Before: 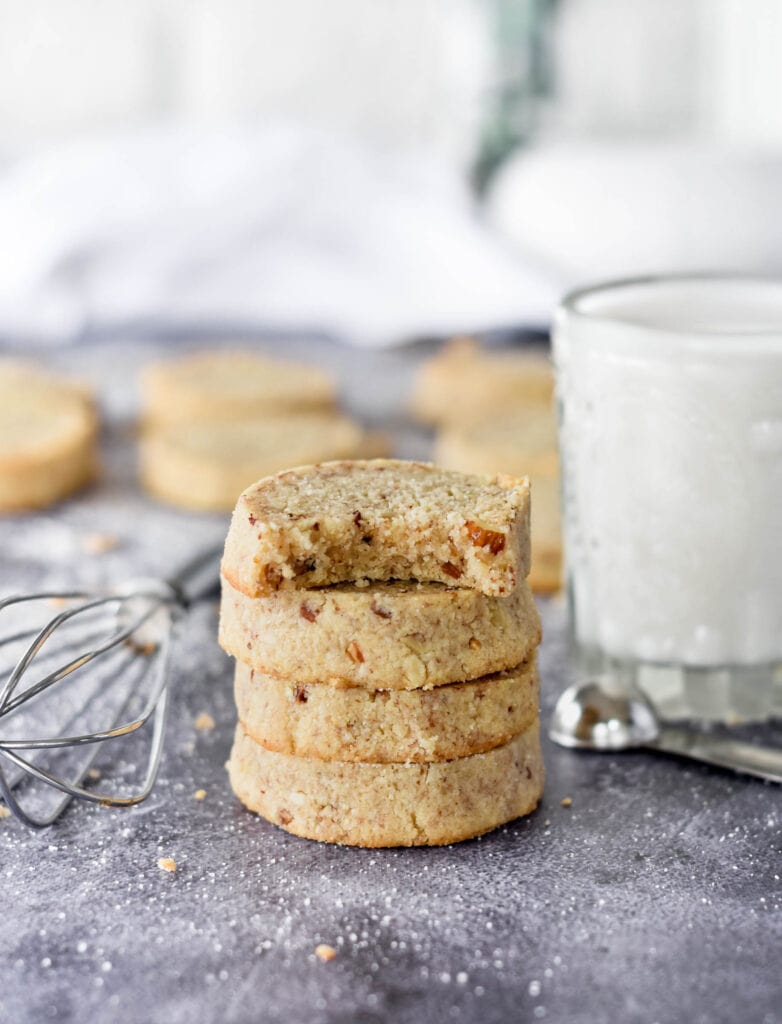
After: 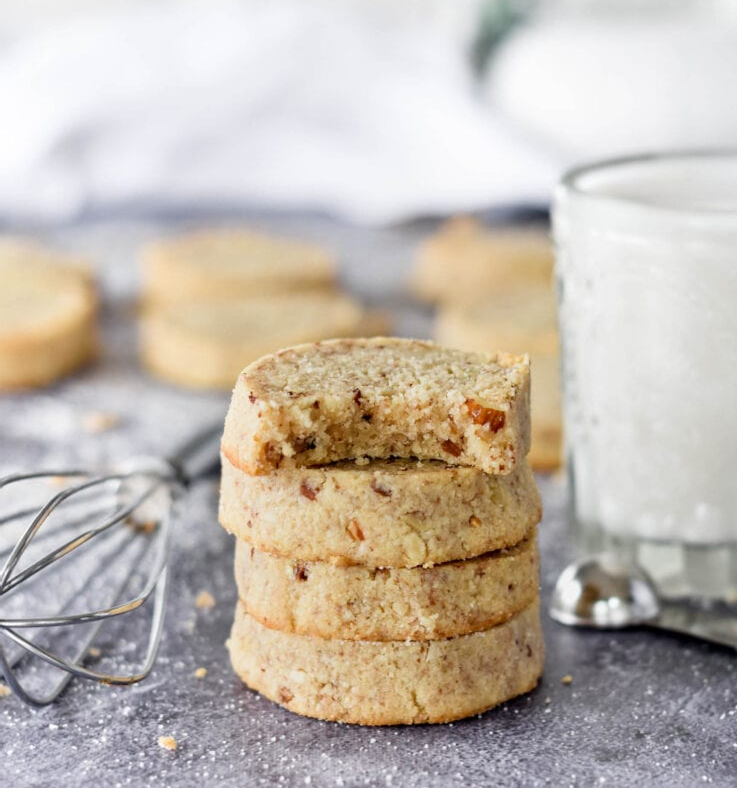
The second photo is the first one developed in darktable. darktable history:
crop and rotate: angle 0.075°, top 11.854%, right 5.494%, bottom 10.975%
